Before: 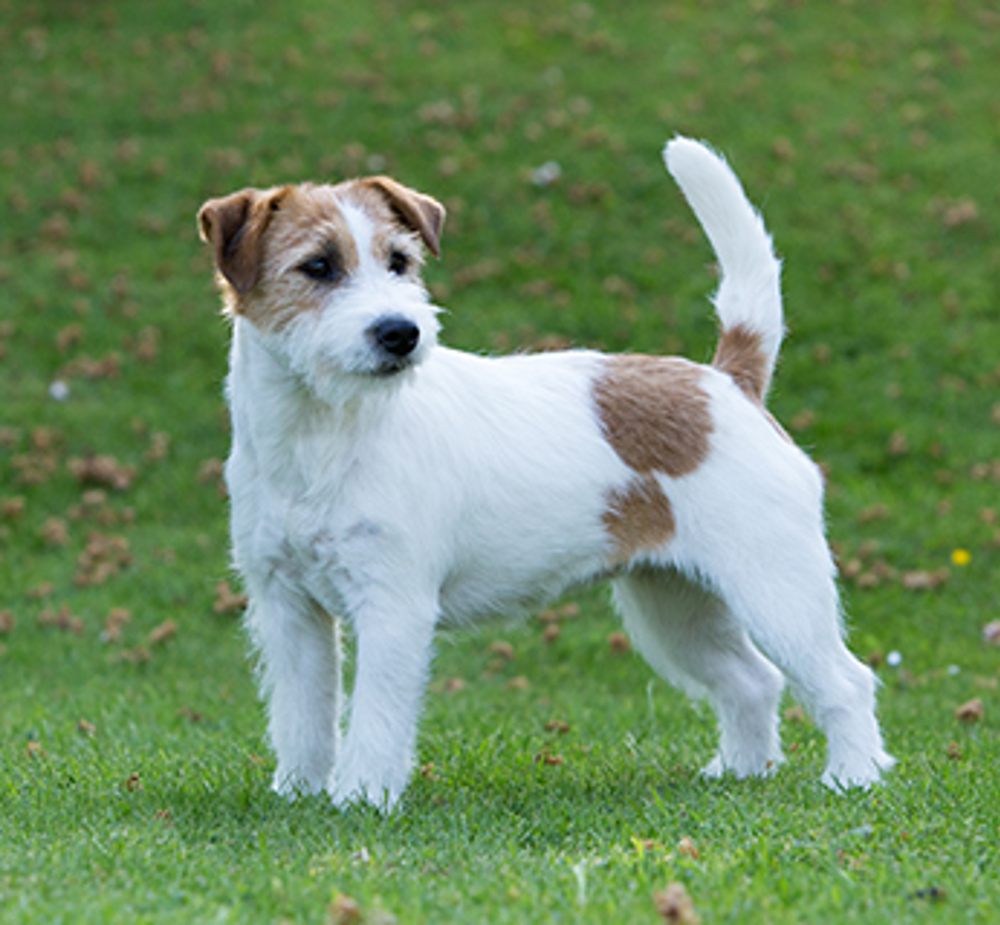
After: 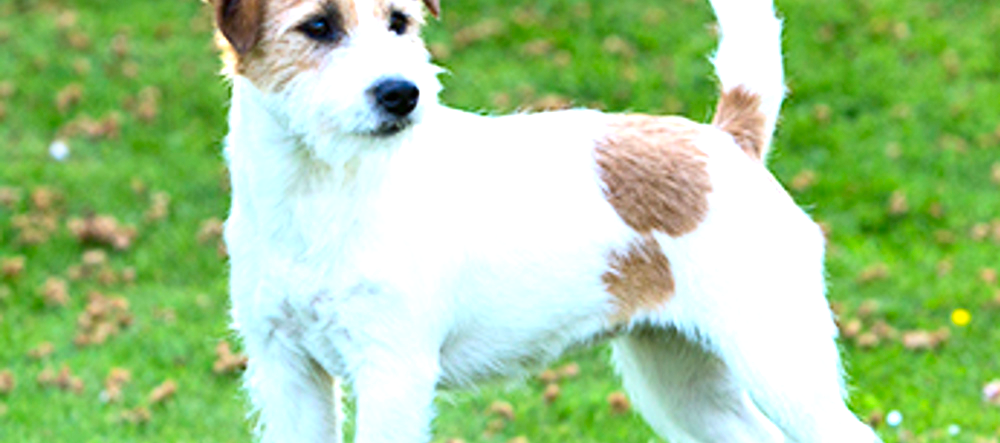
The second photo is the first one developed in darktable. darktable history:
contrast brightness saturation: contrast 0.17, saturation 0.299
crop and rotate: top 26.034%, bottom 26.056%
exposure: black level correction 0, exposure 1.468 EV, compensate exposure bias true, compensate highlight preservation false
